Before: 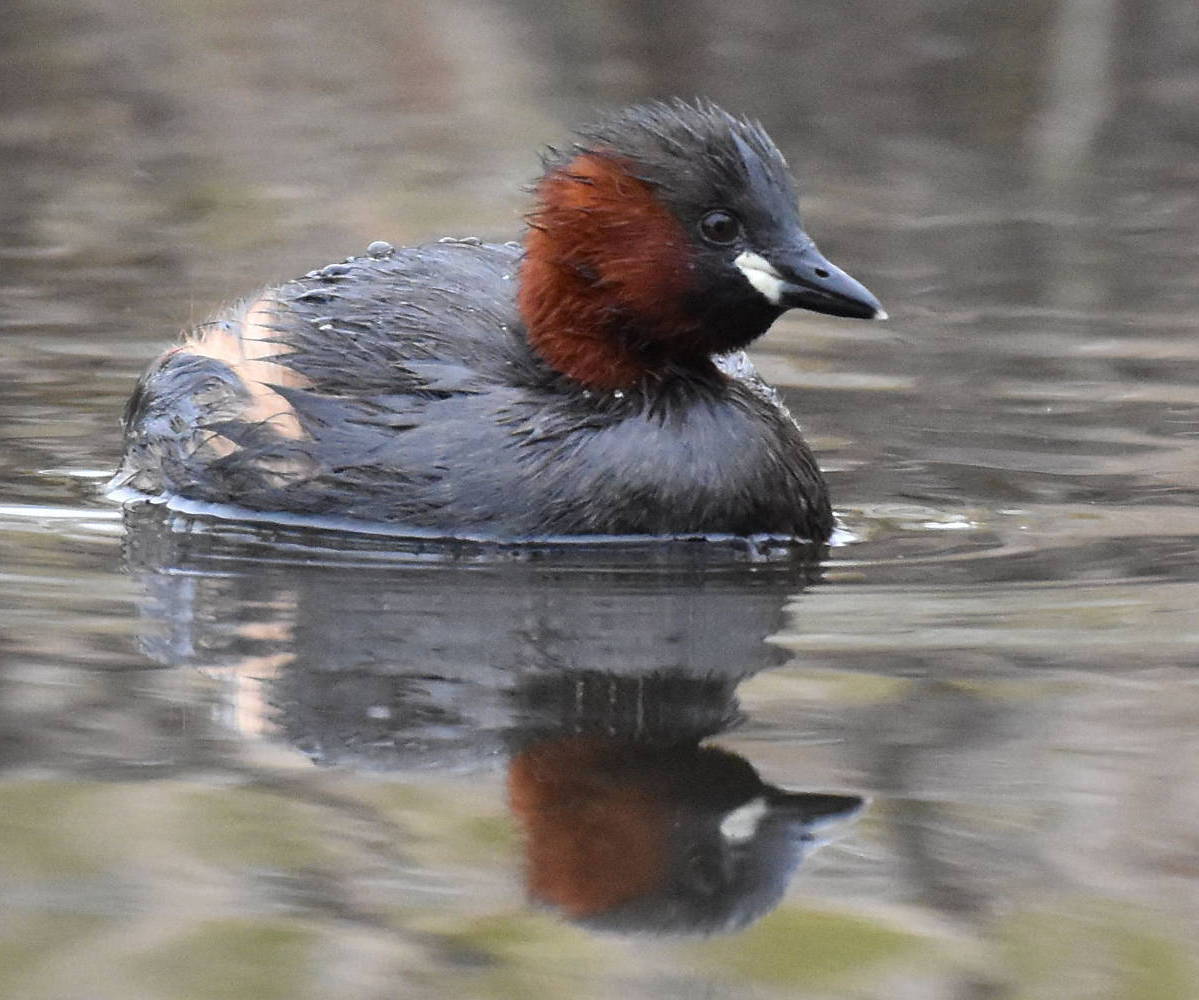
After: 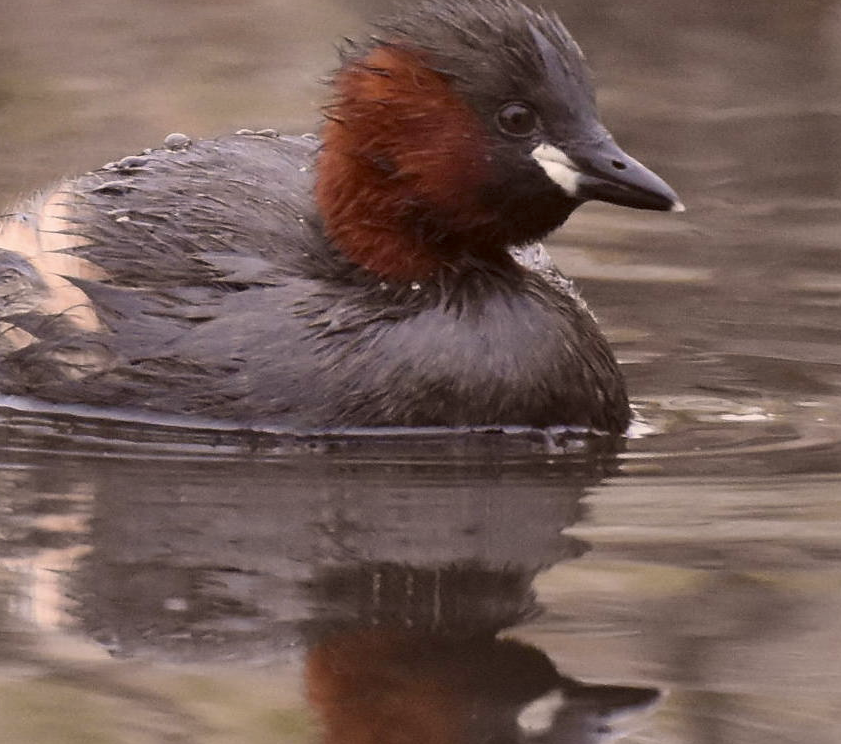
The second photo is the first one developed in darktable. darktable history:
color correction: highlights a* 10.19, highlights b* 9.71, shadows a* 8.69, shadows b* 8.16, saturation 0.771
crop and rotate: left 16.939%, top 10.88%, right 12.909%, bottom 14.666%
tone equalizer: -8 EV 0.272 EV, -7 EV 0.392 EV, -6 EV 0.431 EV, -5 EV 0.225 EV, -3 EV -0.257 EV, -2 EV -0.406 EV, -1 EV -0.392 EV, +0 EV -0.248 EV
